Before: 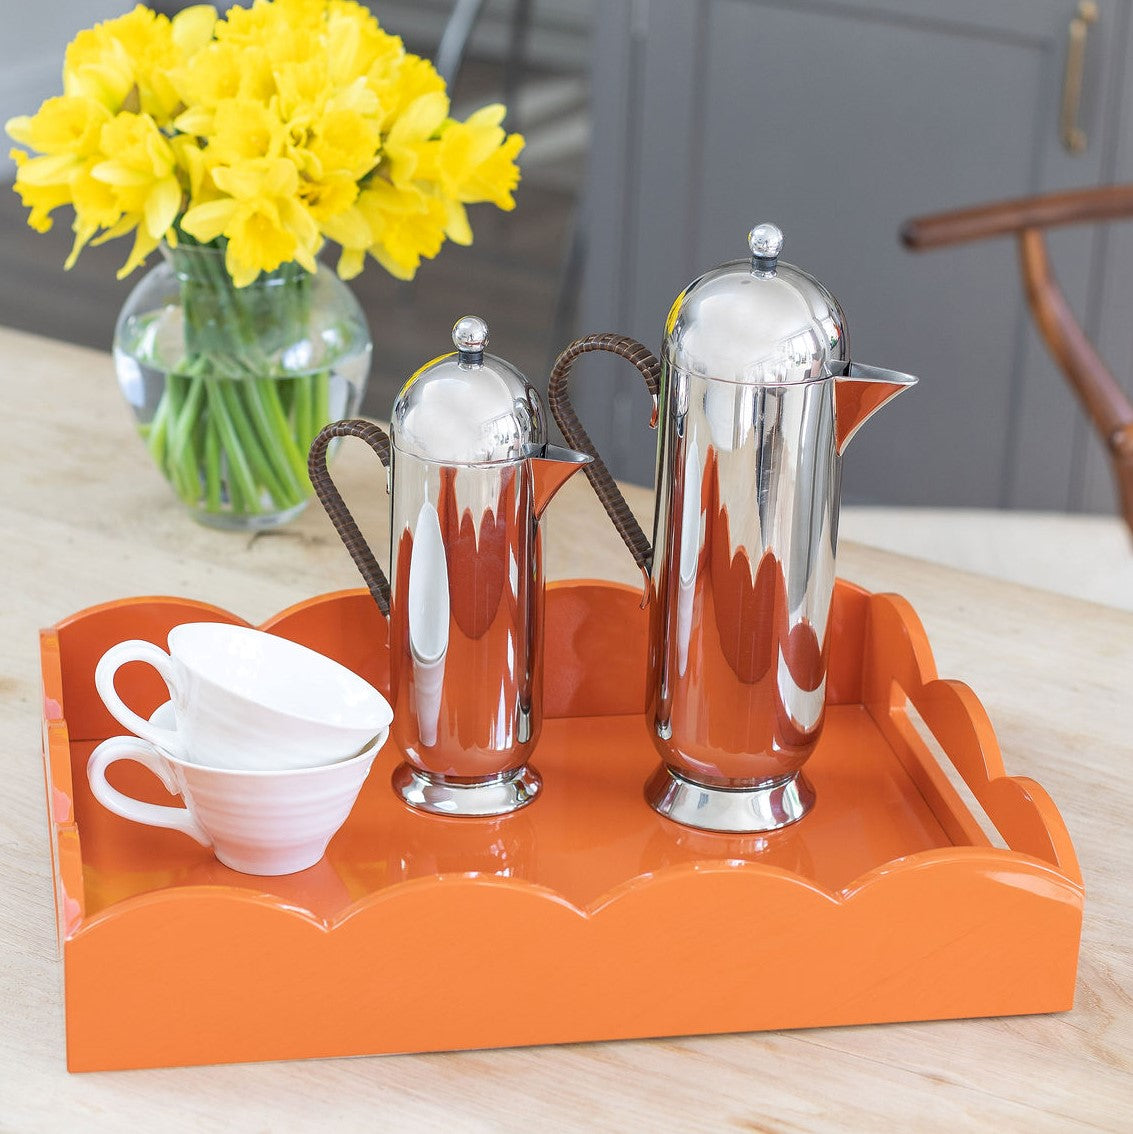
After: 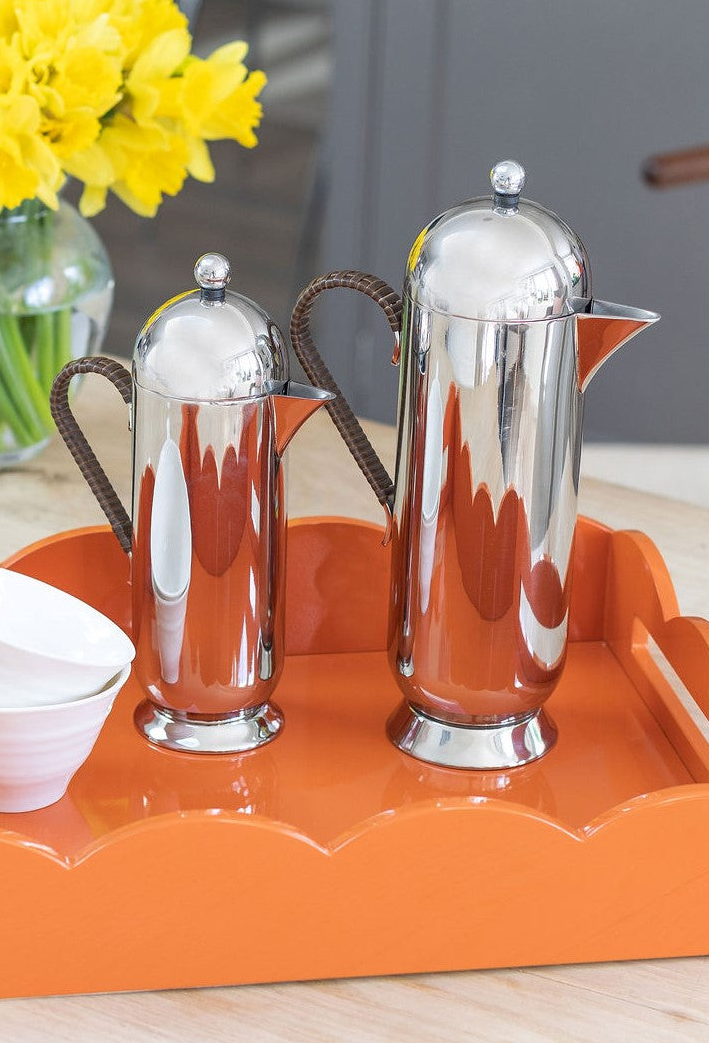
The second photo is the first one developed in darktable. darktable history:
crop and rotate: left 22.802%, top 5.644%, right 14.536%, bottom 2.304%
